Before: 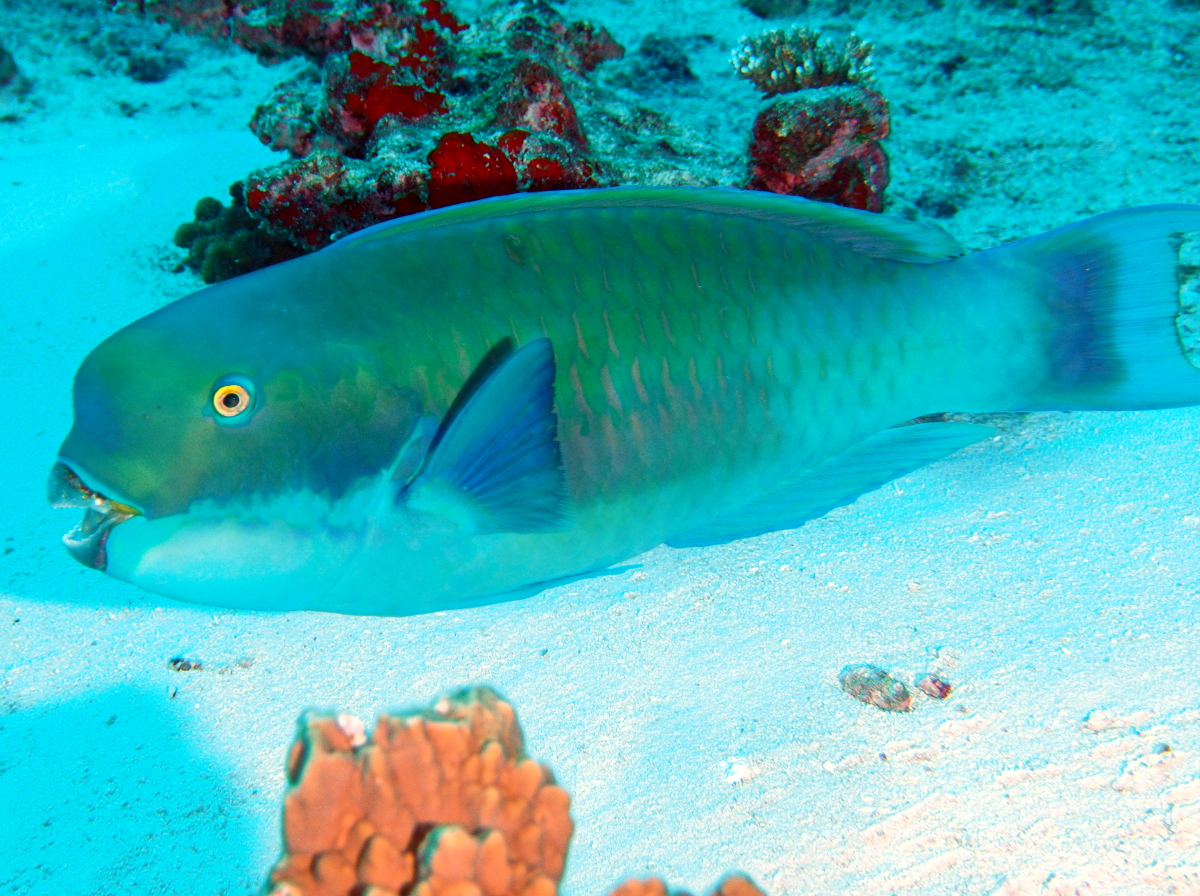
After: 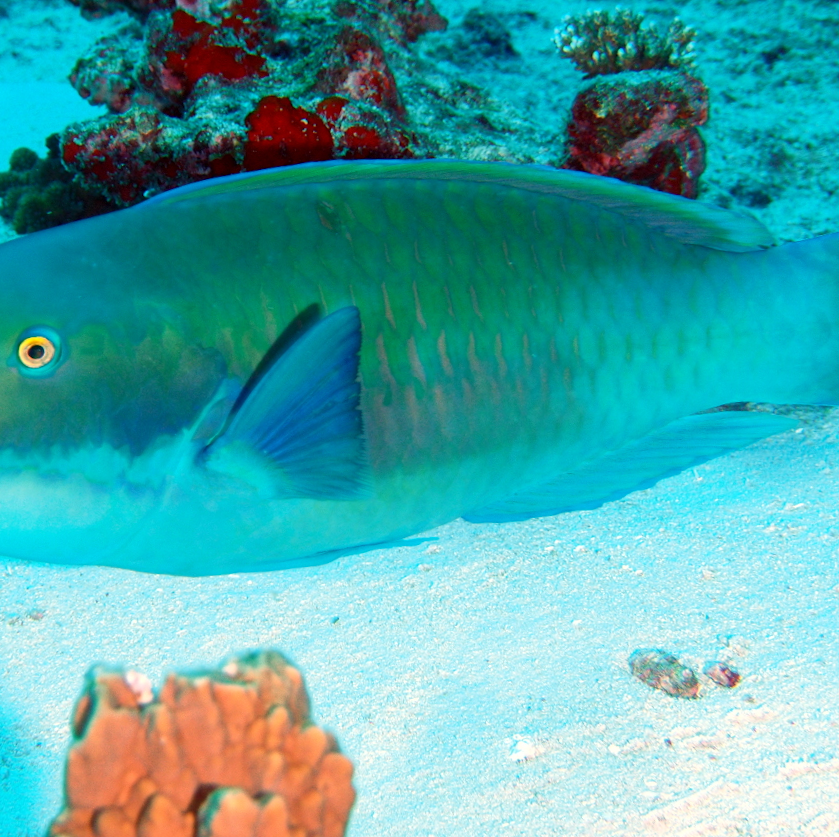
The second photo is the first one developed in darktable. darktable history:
crop and rotate: angle -3.05°, left 14.194%, top 0.03%, right 10.997%, bottom 0.019%
